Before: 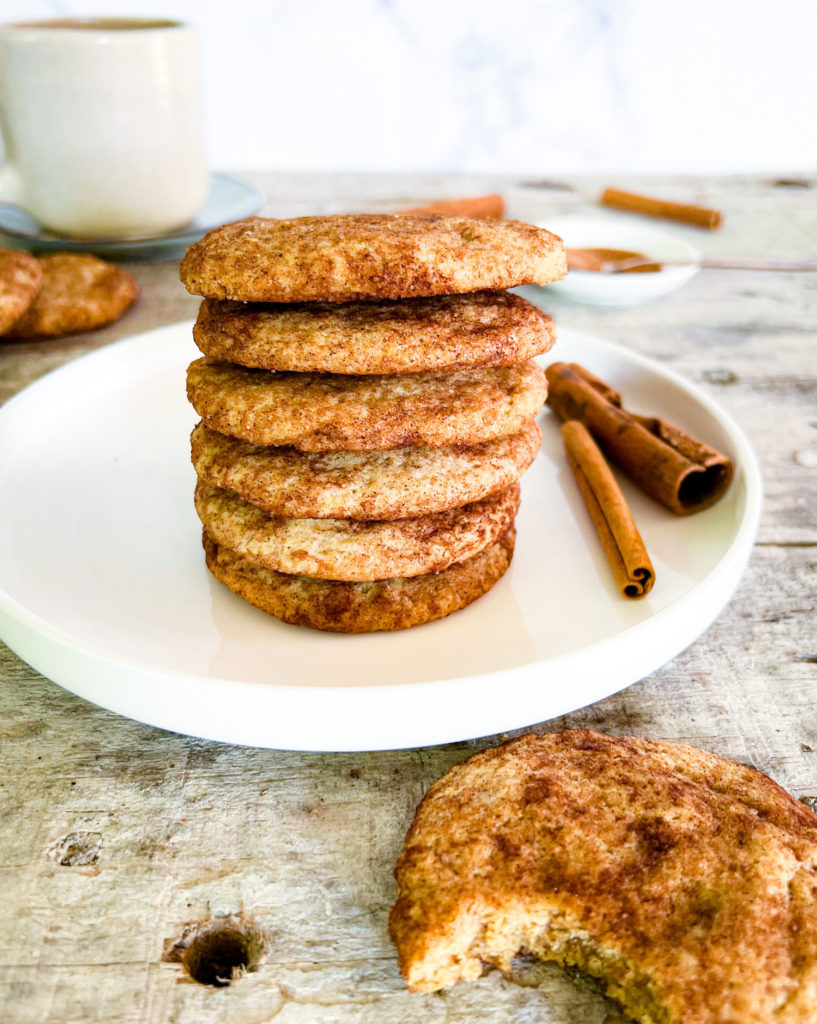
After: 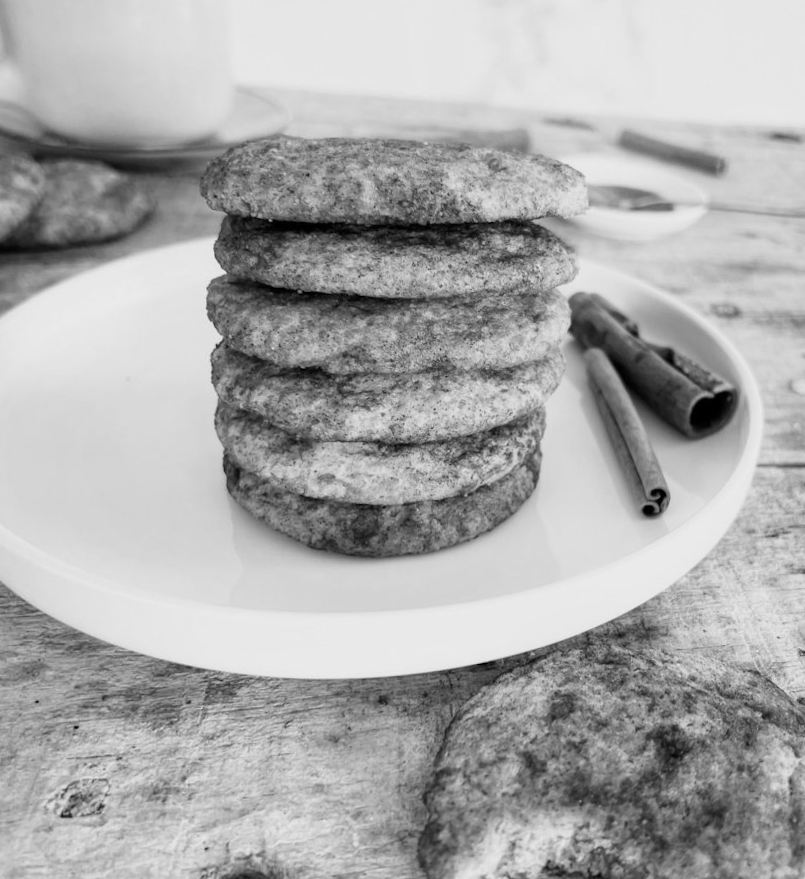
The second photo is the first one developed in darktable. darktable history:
exposure: exposure -0.05 EV
crop and rotate: top 2.479%, bottom 3.018%
monochrome: a -92.57, b 58.91
rotate and perspective: rotation -0.013°, lens shift (vertical) -0.027, lens shift (horizontal) 0.178, crop left 0.016, crop right 0.989, crop top 0.082, crop bottom 0.918
